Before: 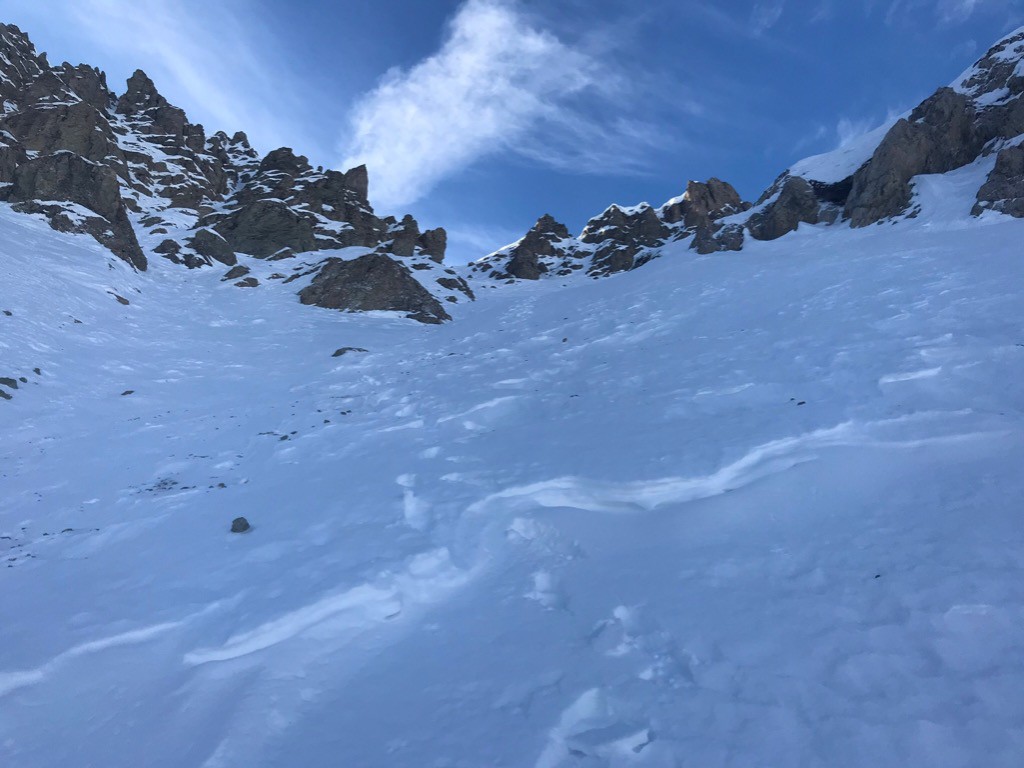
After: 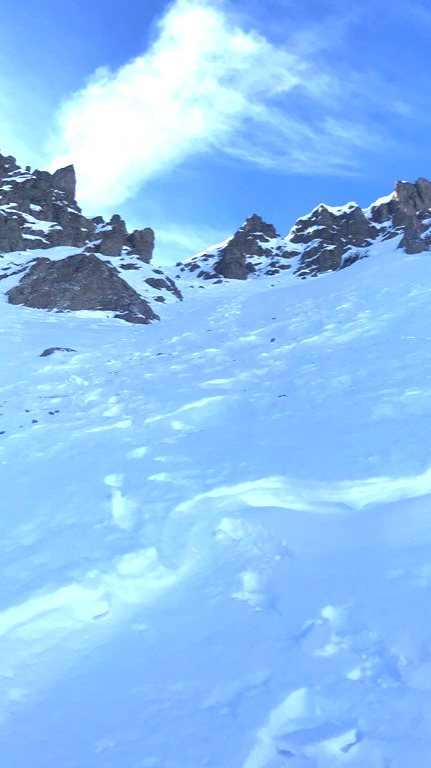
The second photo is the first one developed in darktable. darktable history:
white balance: red 0.954, blue 1.079
exposure: black level correction -0.002, exposure 1.115 EV, compensate highlight preservation false
crop: left 28.583%, right 29.231%
